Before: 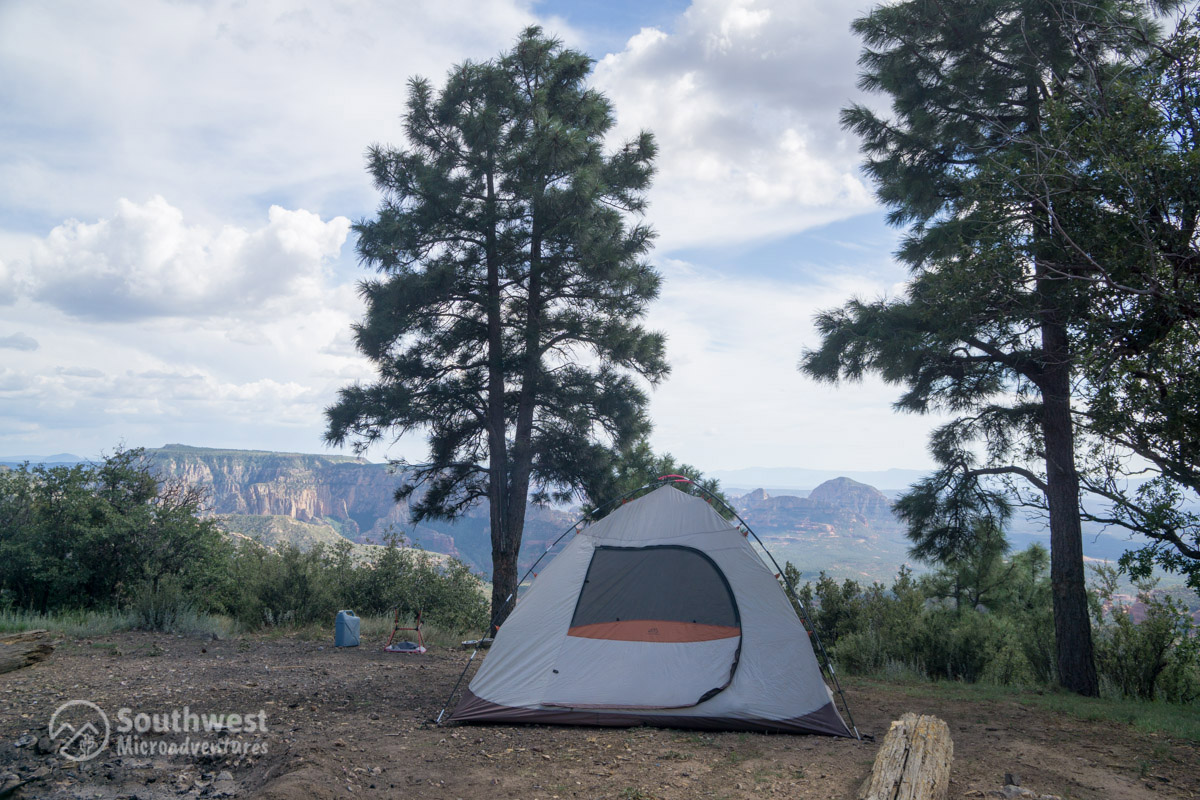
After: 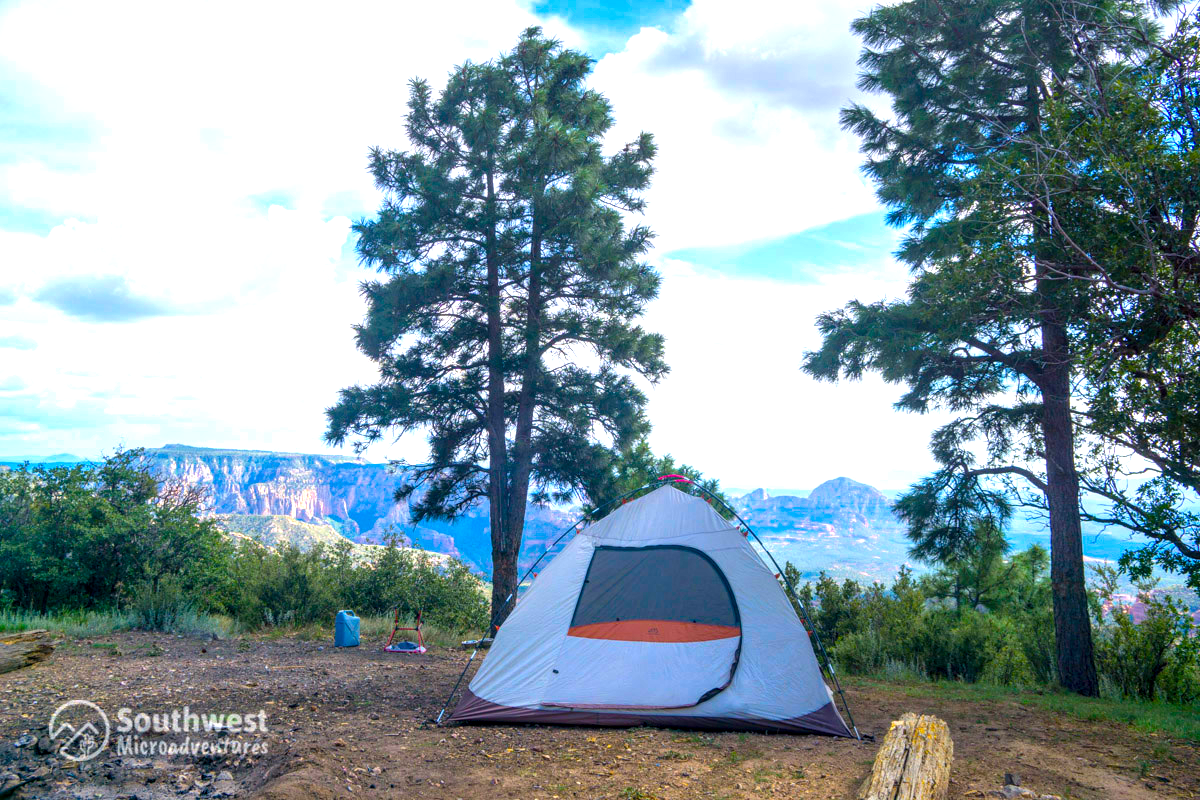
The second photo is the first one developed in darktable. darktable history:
local contrast: on, module defaults
color balance rgb: linear chroma grading › global chroma 42%, perceptual saturation grading › global saturation 42%, perceptual brilliance grading › global brilliance 25%, global vibrance 33%
